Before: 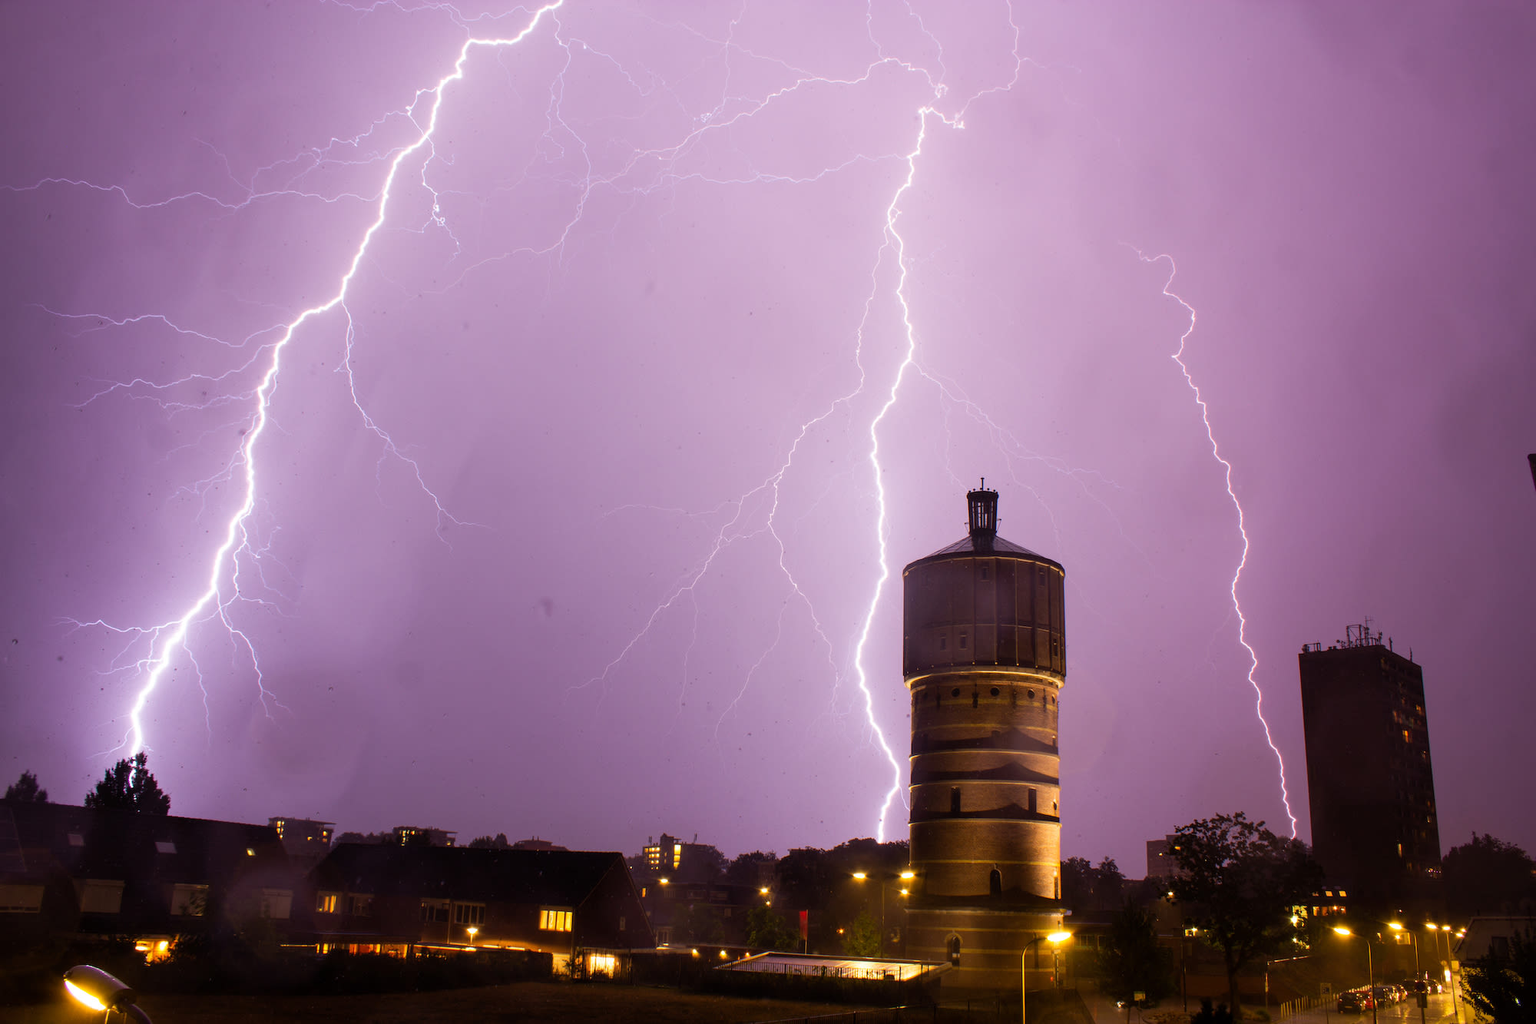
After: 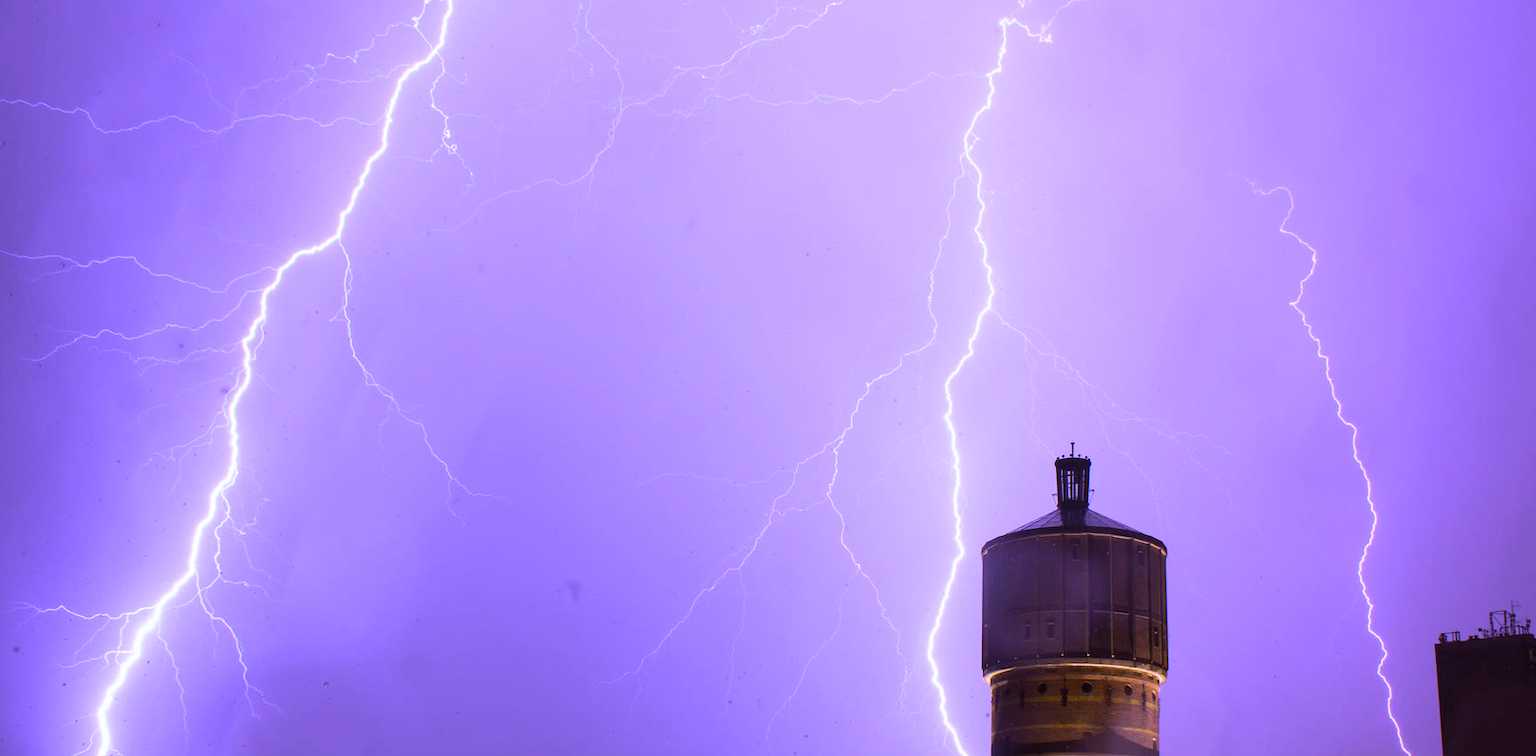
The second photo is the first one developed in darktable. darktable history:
white balance: red 0.98, blue 1.61
crop: left 3.015%, top 8.969%, right 9.647%, bottom 26.457%
